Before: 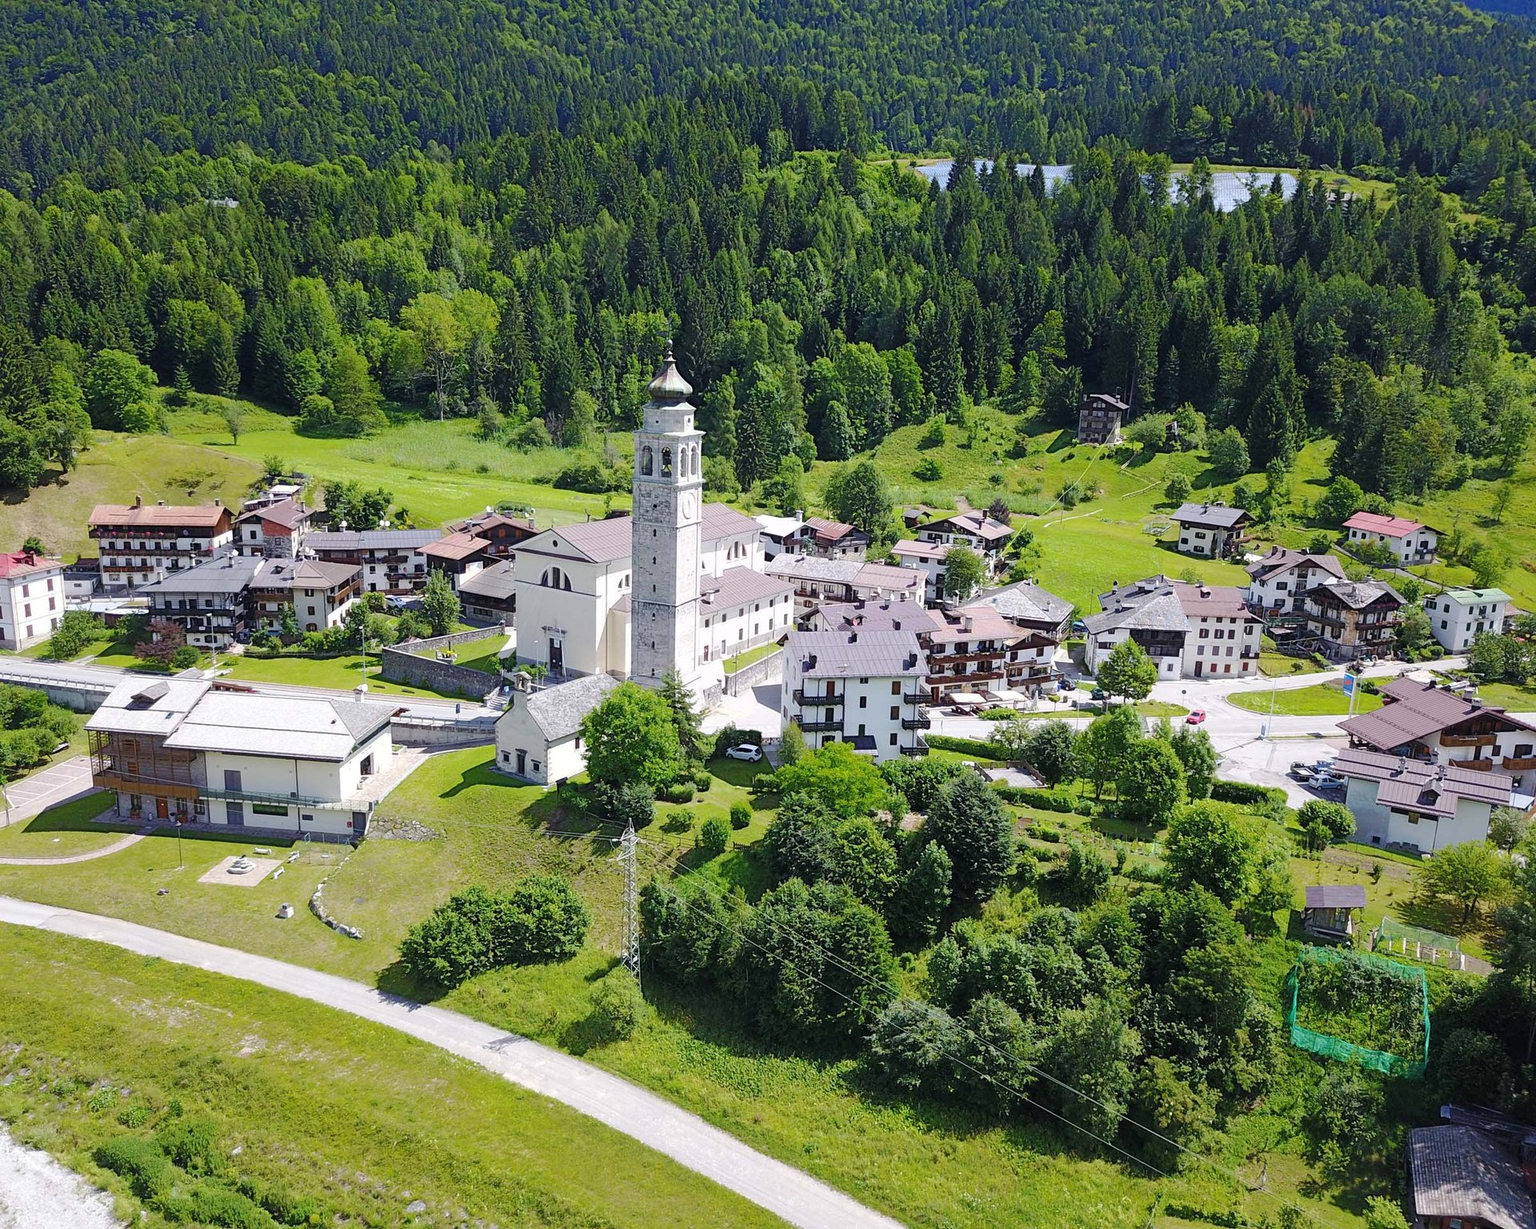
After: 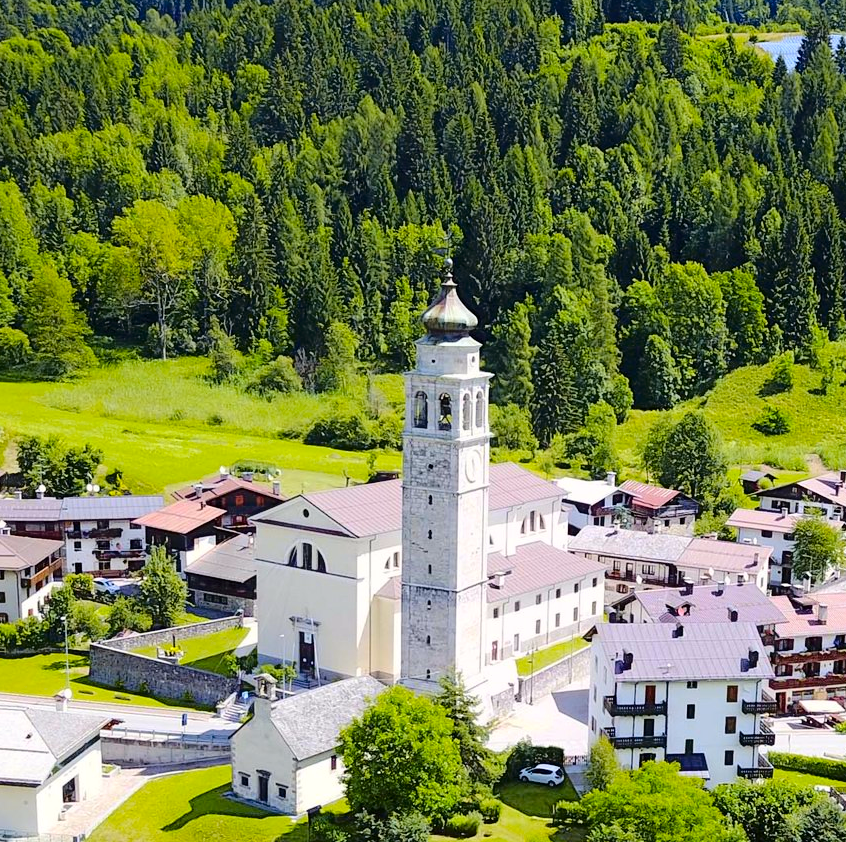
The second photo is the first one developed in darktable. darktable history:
crop: left 20.248%, top 10.86%, right 35.675%, bottom 34.321%
white balance: emerald 1
color balance rgb: perceptual saturation grading › global saturation 20%, global vibrance 20%
tone curve: curves: ch0 [(0, 0) (0.058, 0.039) (0.168, 0.123) (0.282, 0.327) (0.45, 0.534) (0.676, 0.751) (0.89, 0.919) (1, 1)]; ch1 [(0, 0) (0.094, 0.081) (0.285, 0.299) (0.385, 0.403) (0.447, 0.455) (0.495, 0.496) (0.544, 0.552) (0.589, 0.612) (0.722, 0.728) (1, 1)]; ch2 [(0, 0) (0.257, 0.217) (0.43, 0.421) (0.498, 0.507) (0.531, 0.544) (0.56, 0.579) (0.625, 0.66) (1, 1)], color space Lab, independent channels, preserve colors none
